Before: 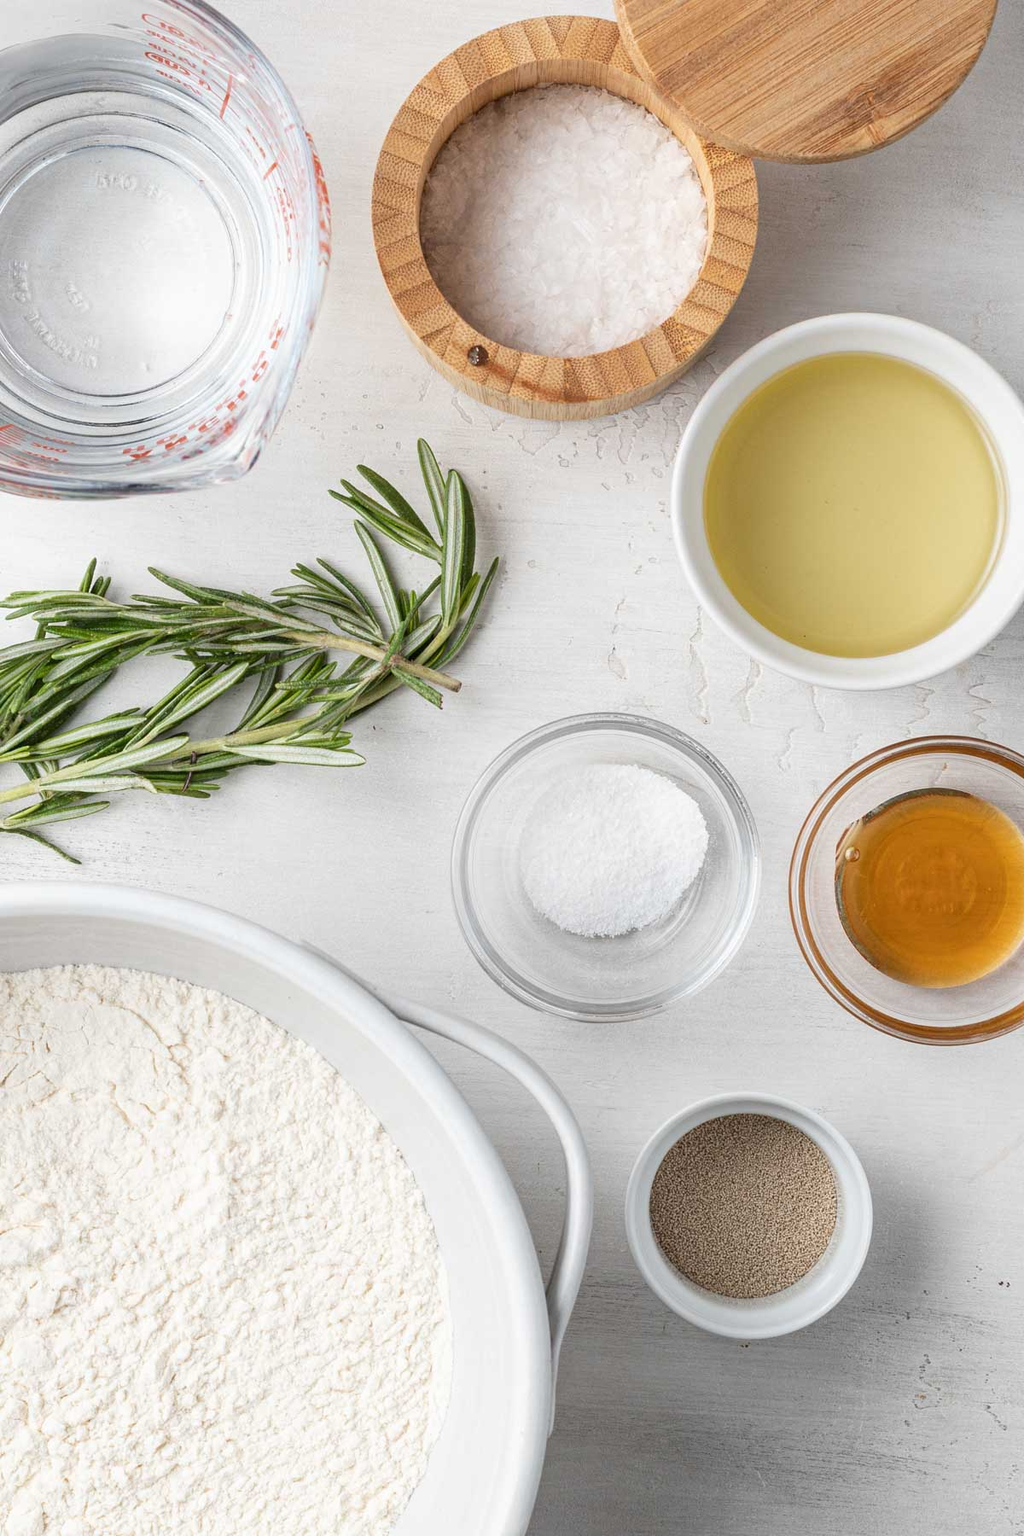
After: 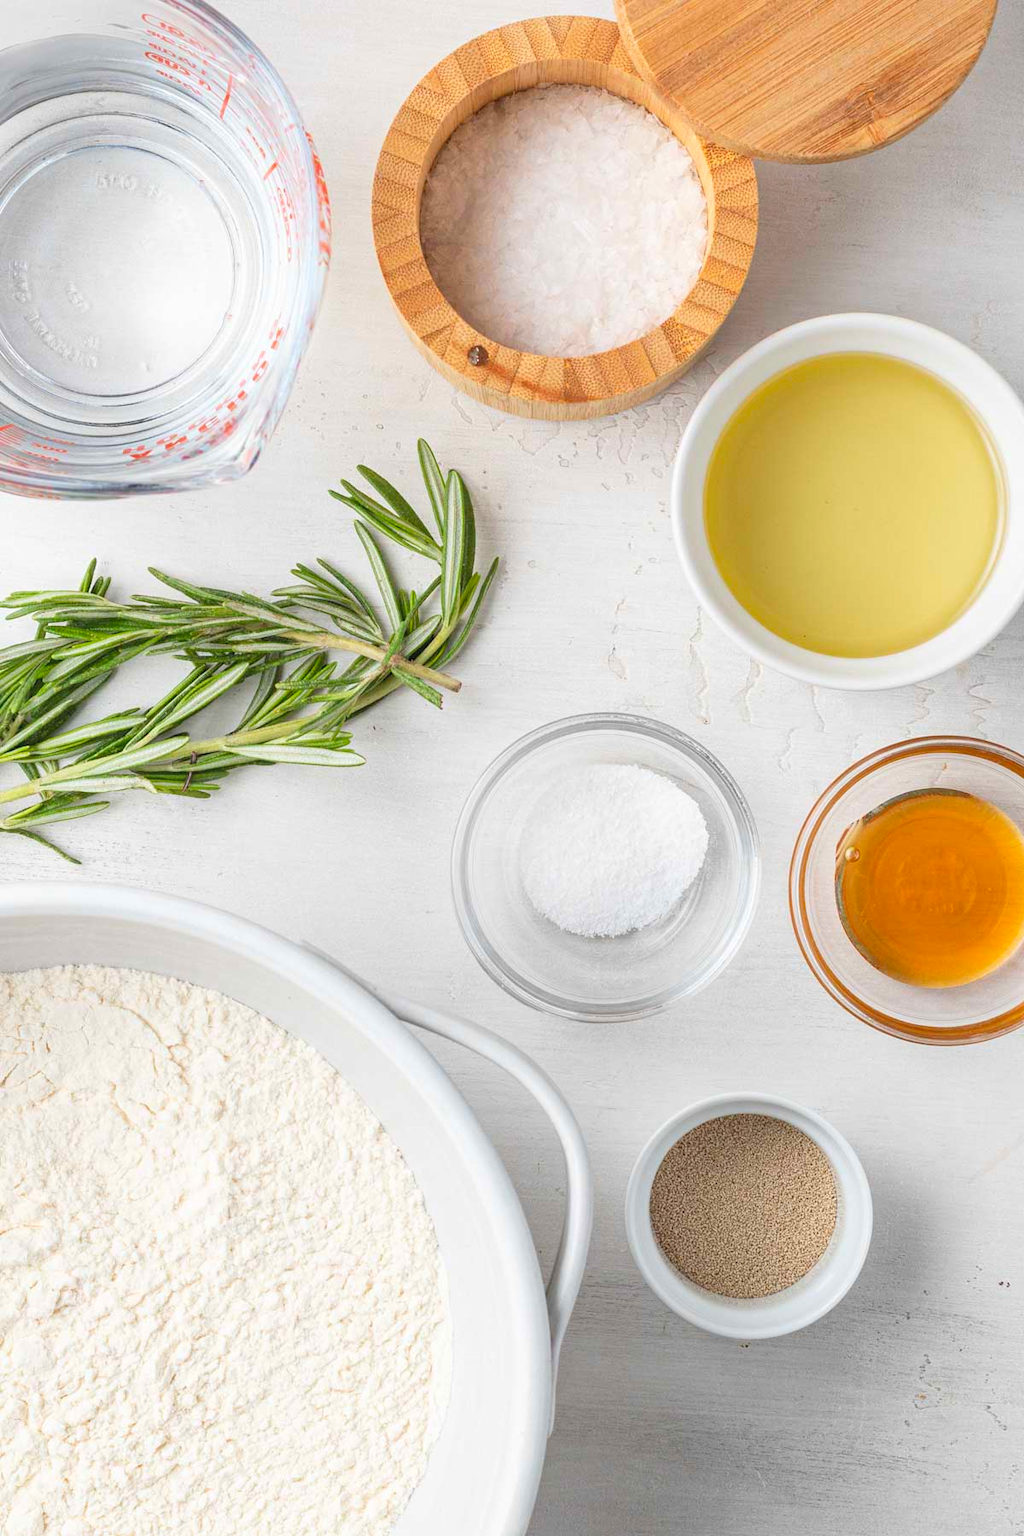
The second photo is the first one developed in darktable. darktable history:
contrast brightness saturation: contrast 0.069, brightness 0.171, saturation 0.407
shadows and highlights: shadows 25.63, highlights -25.28, highlights color adjustment 0.278%
